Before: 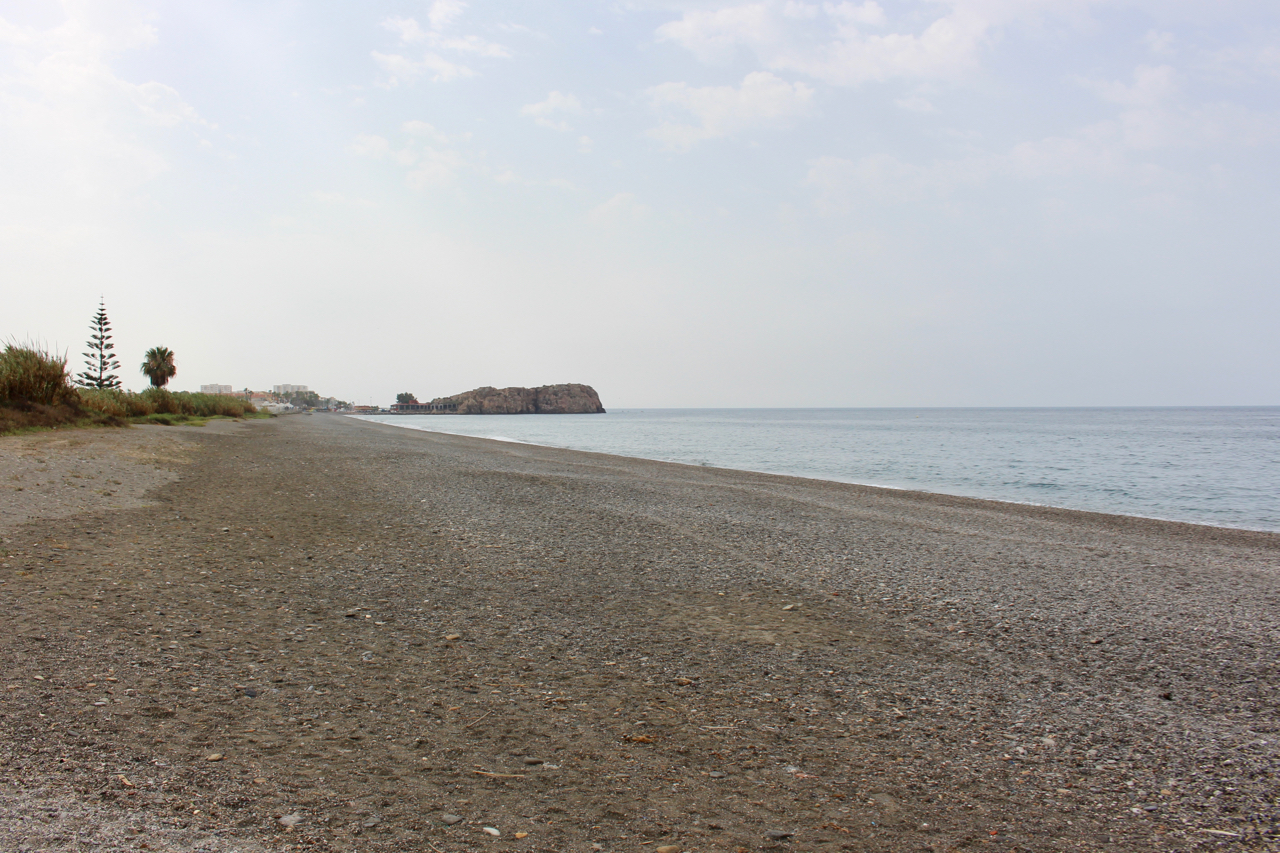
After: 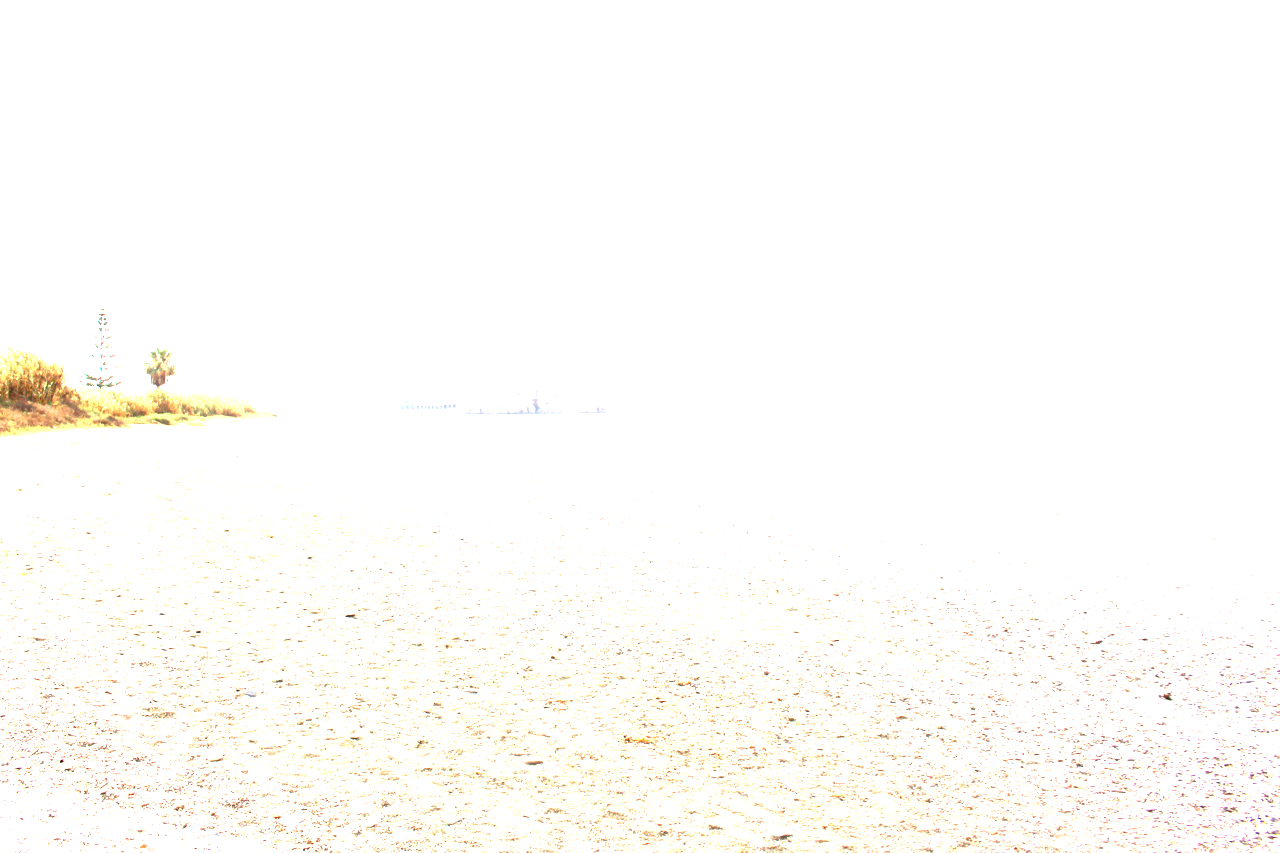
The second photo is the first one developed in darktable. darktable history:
exposure: black level correction 0, exposure 4.045 EV, compensate highlight preservation false
